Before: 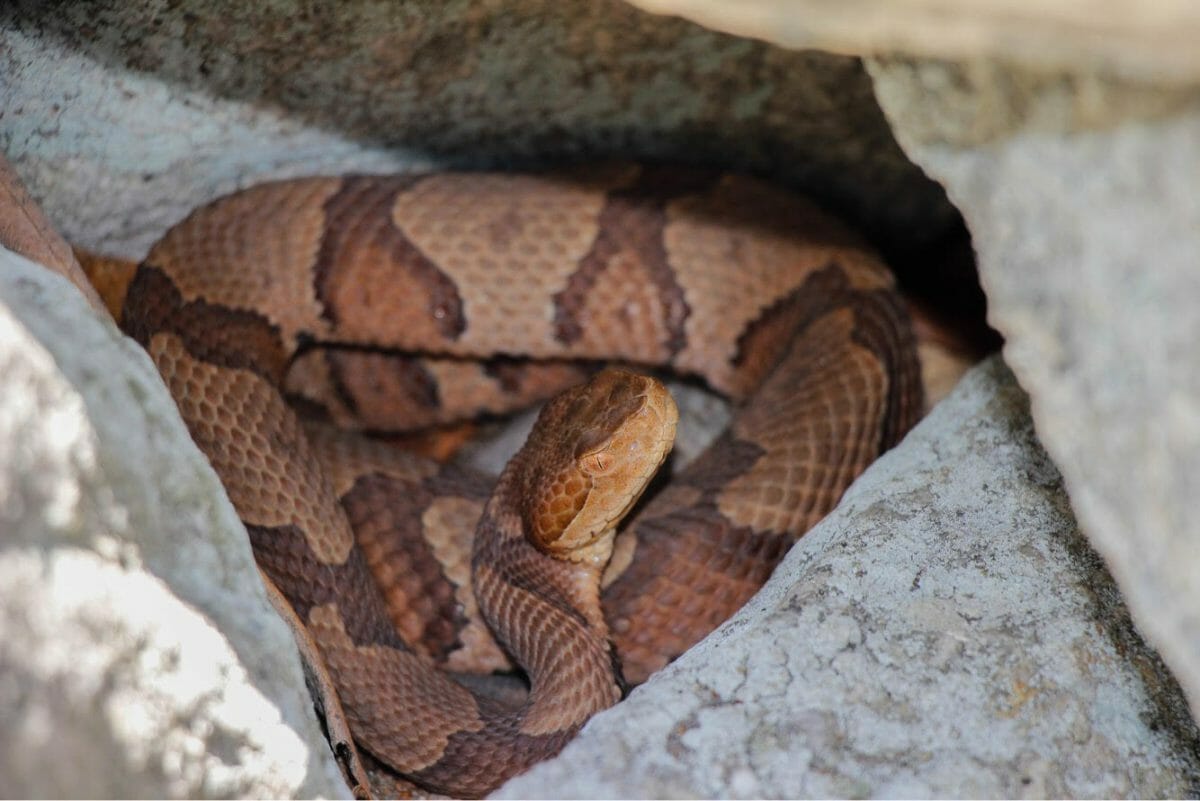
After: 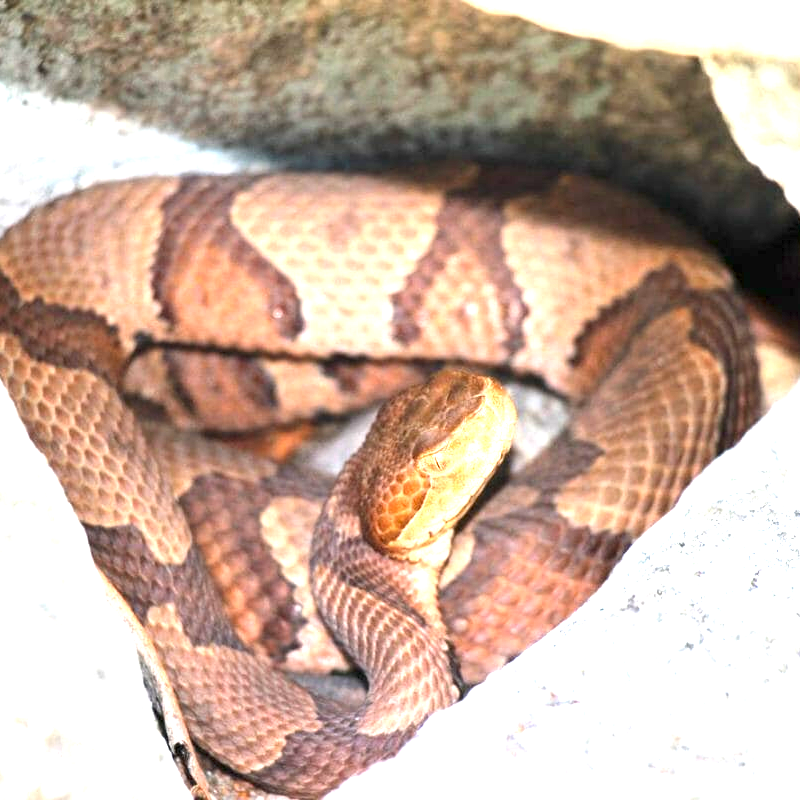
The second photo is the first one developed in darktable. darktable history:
crop and rotate: left 13.537%, right 19.796%
exposure: exposure 2.25 EV, compensate highlight preservation false
